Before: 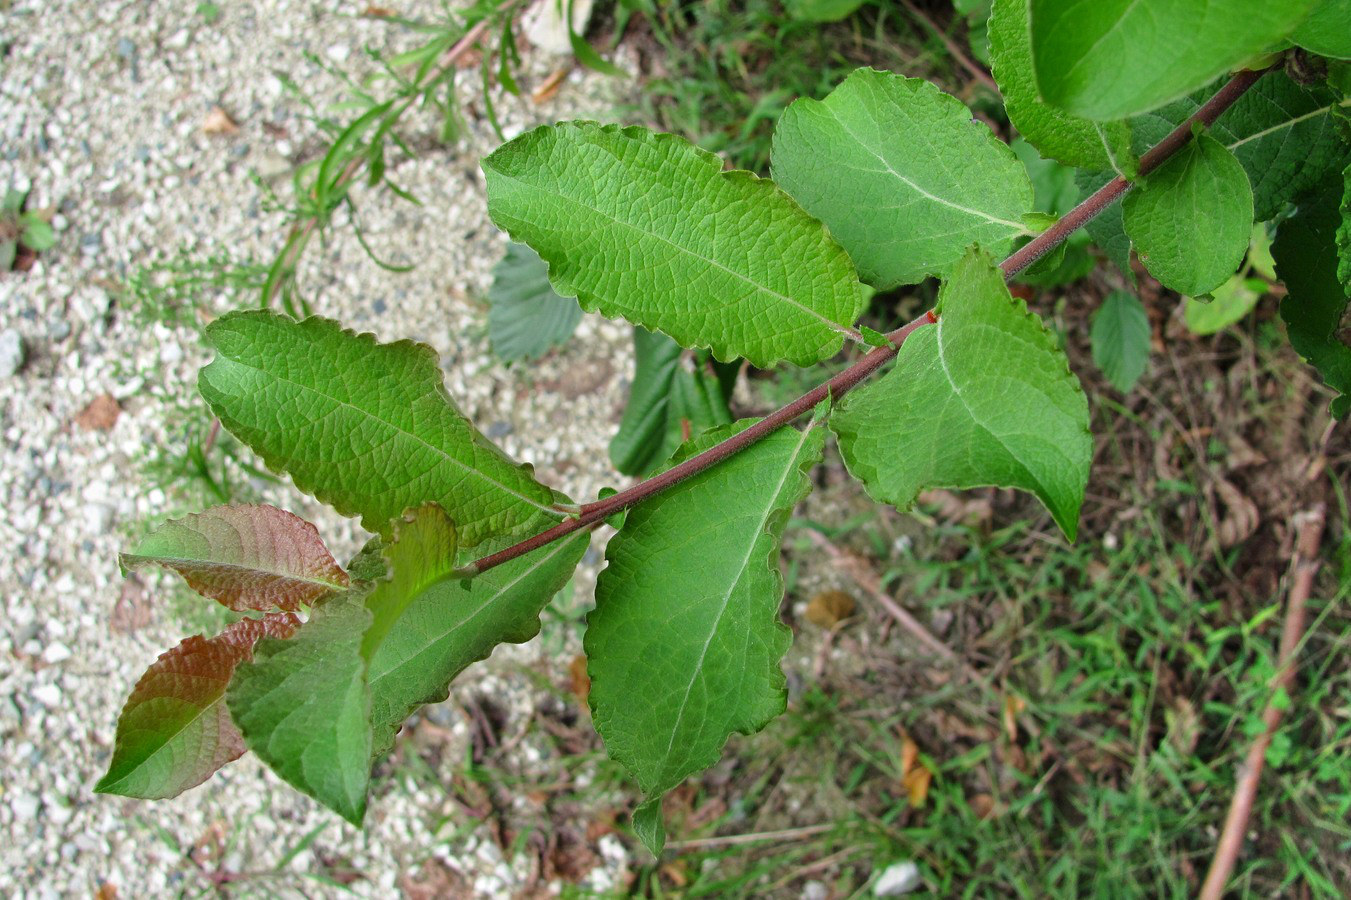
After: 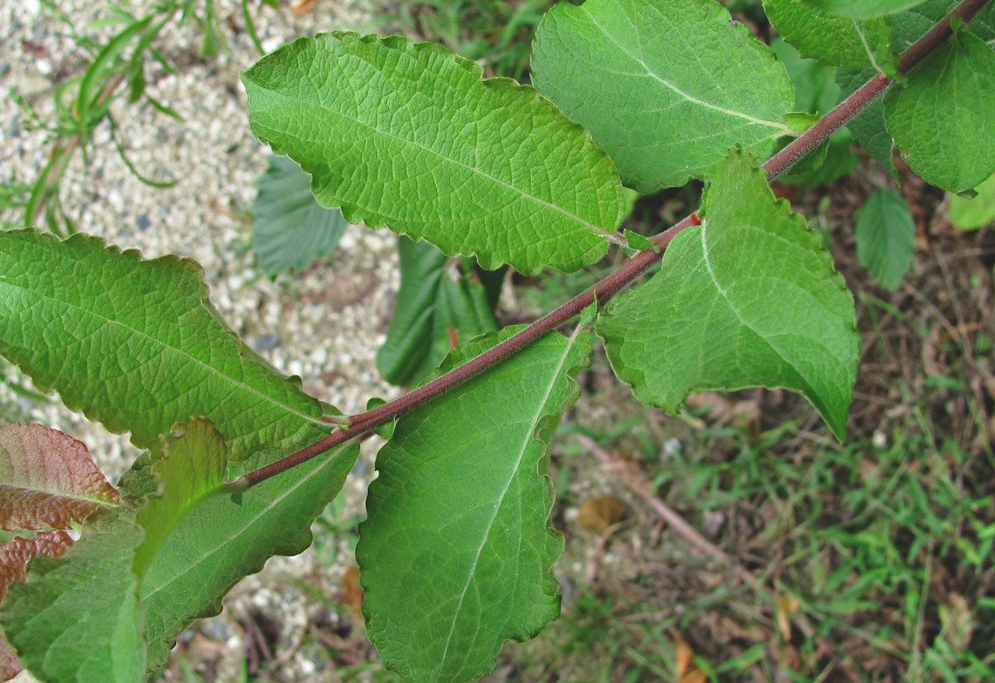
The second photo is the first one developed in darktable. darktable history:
exposure: black level correction -0.015, compensate highlight preservation false
rotate and perspective: rotation -1.42°, crop left 0.016, crop right 0.984, crop top 0.035, crop bottom 0.965
crop: left 16.768%, top 8.653%, right 8.362%, bottom 12.485%
haze removal: compatibility mode true, adaptive false
